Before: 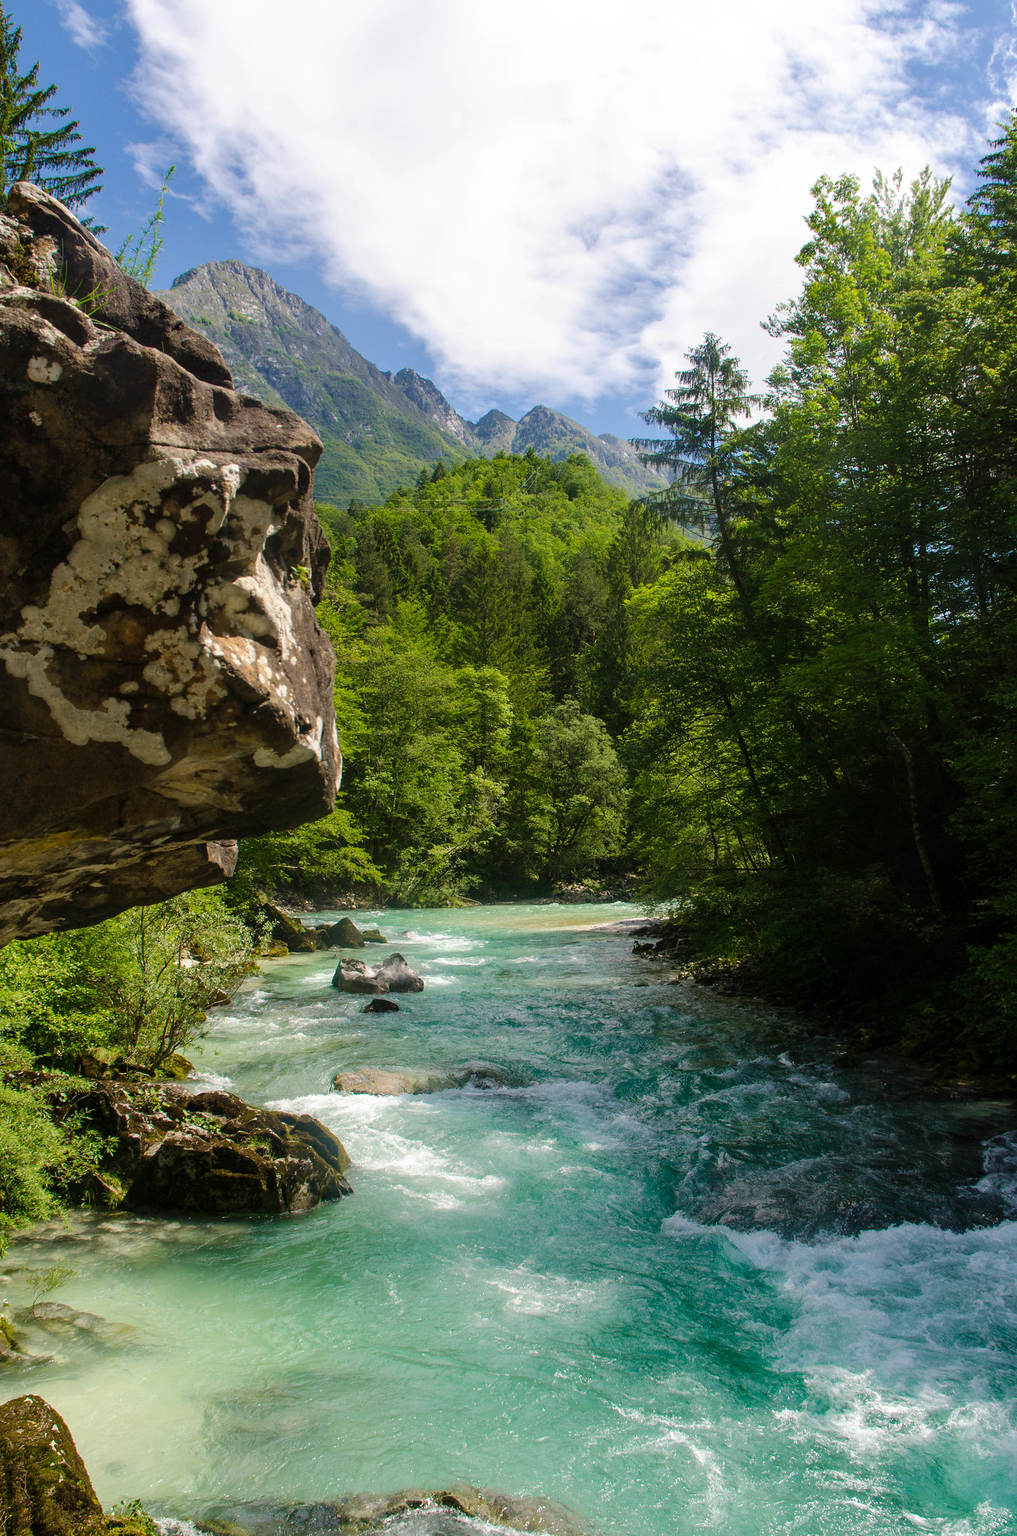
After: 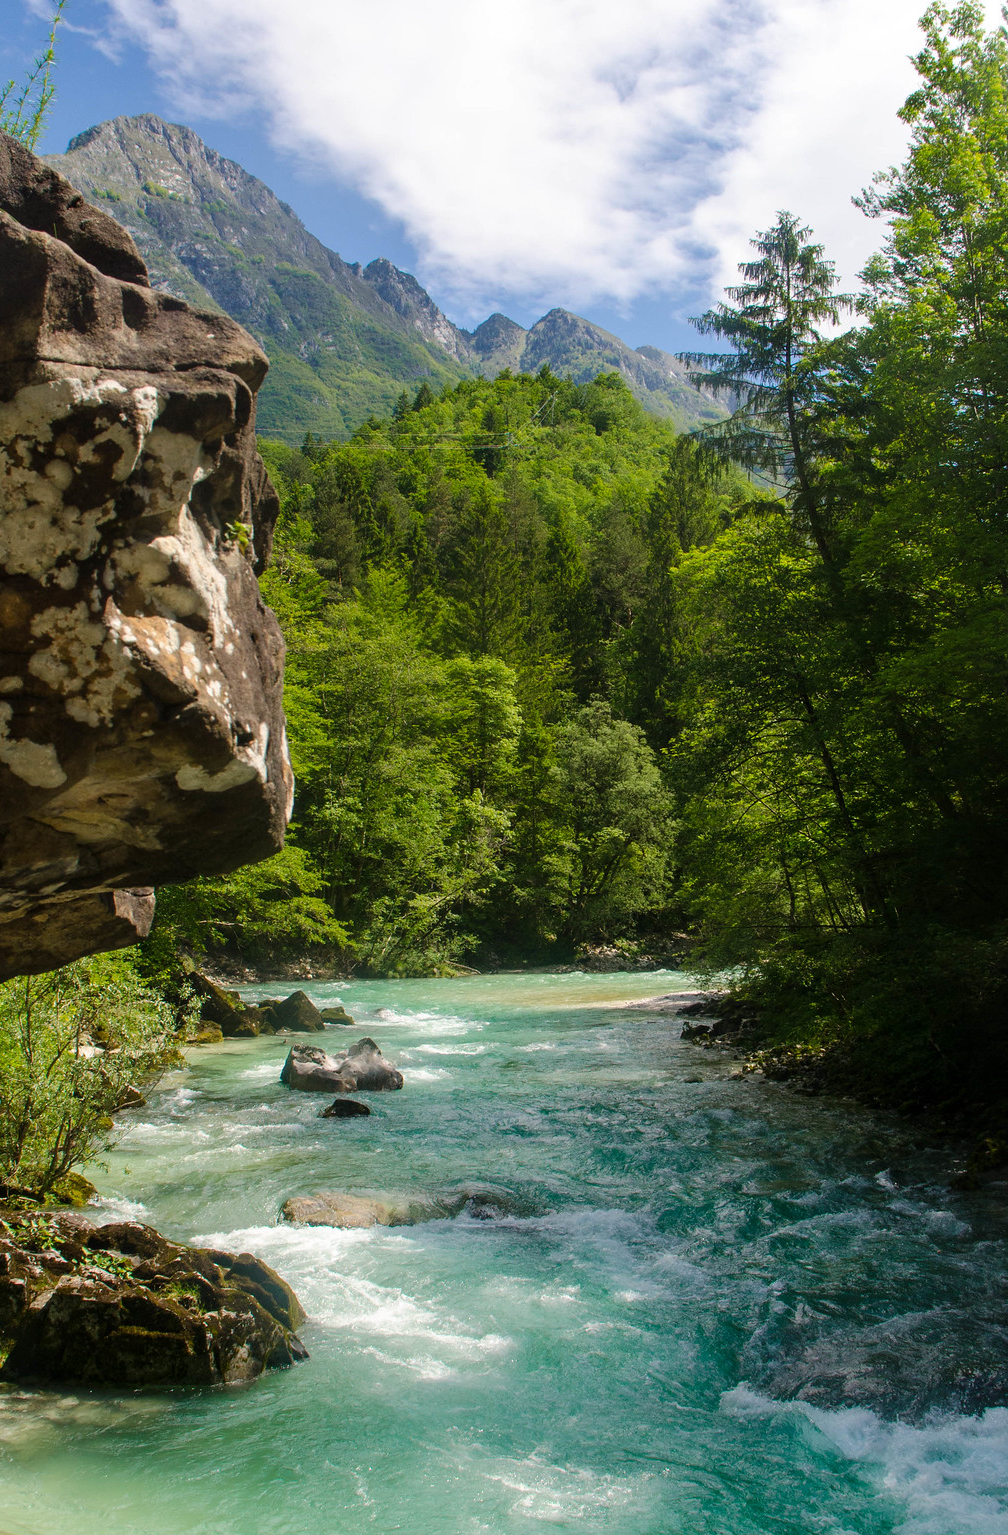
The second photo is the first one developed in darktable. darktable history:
crop and rotate: left 11.969%, top 11.338%, right 13.656%, bottom 13.67%
color correction: highlights b* -0.026
